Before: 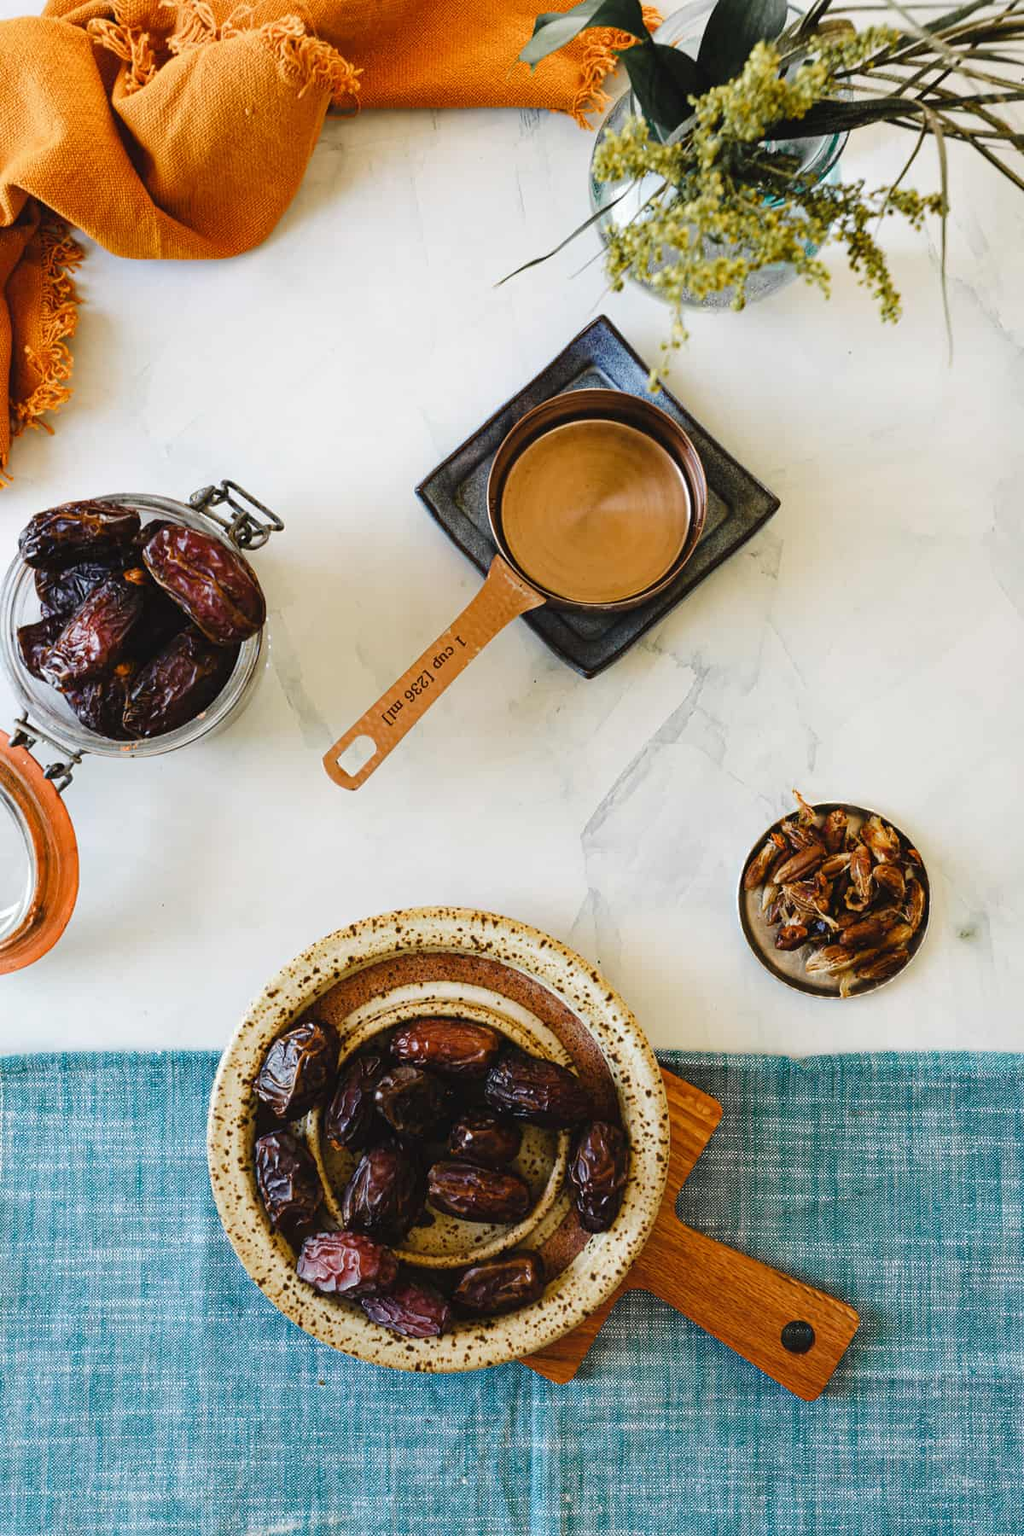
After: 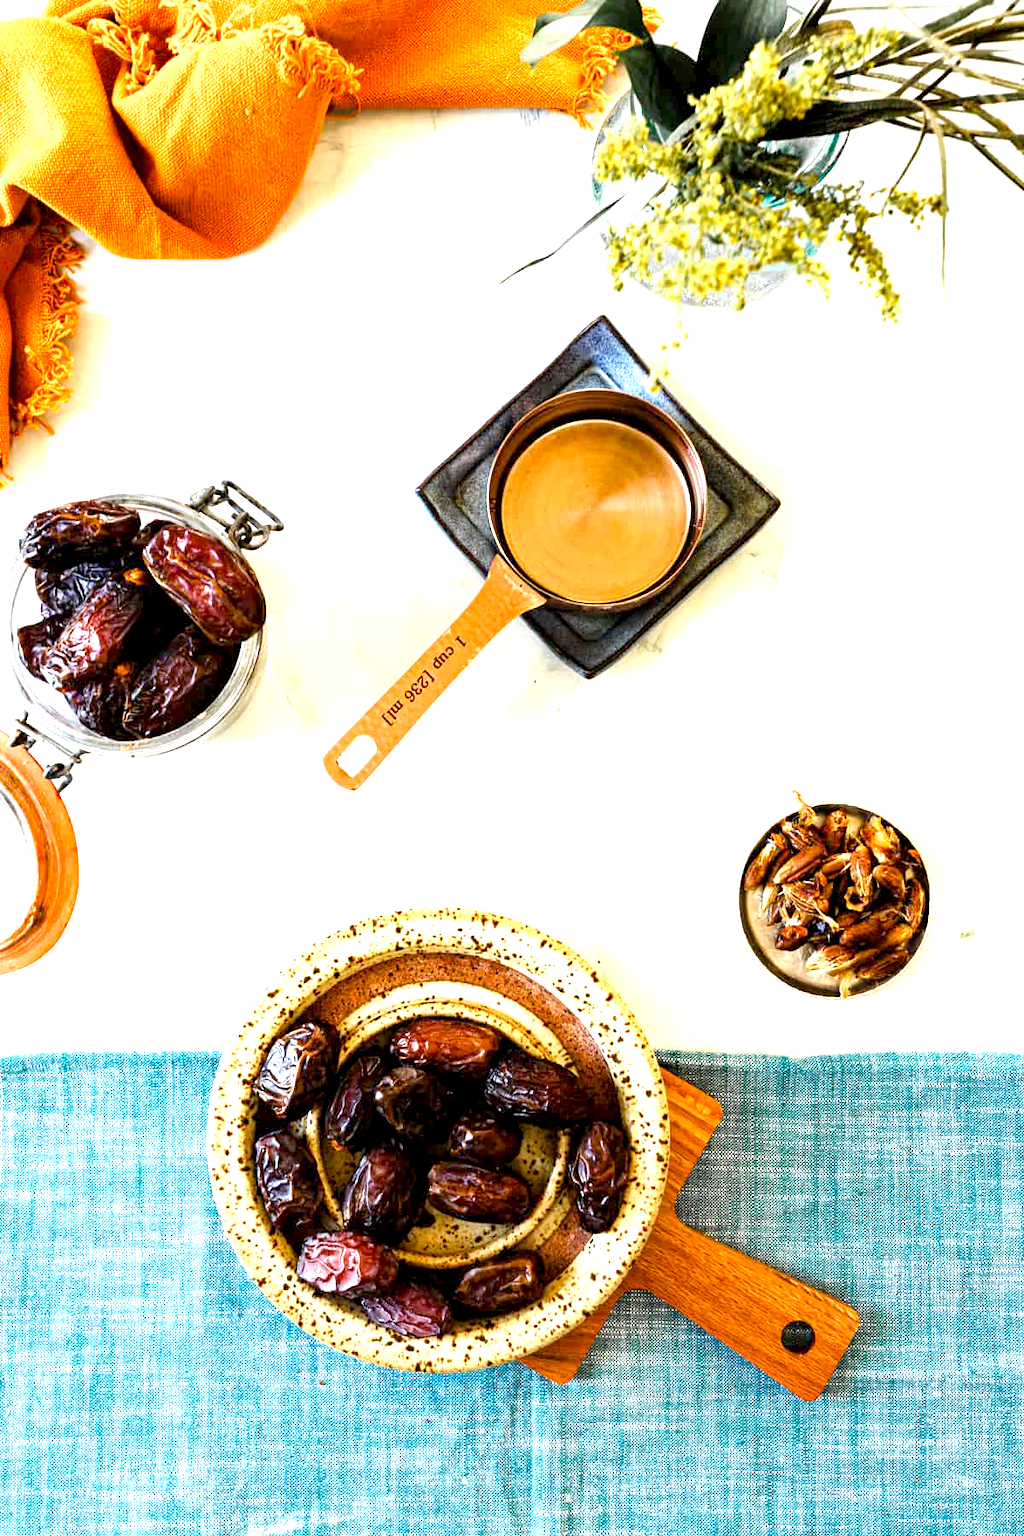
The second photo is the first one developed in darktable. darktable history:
exposure: black level correction 0.009, exposure 1.415 EV, compensate highlight preservation false
